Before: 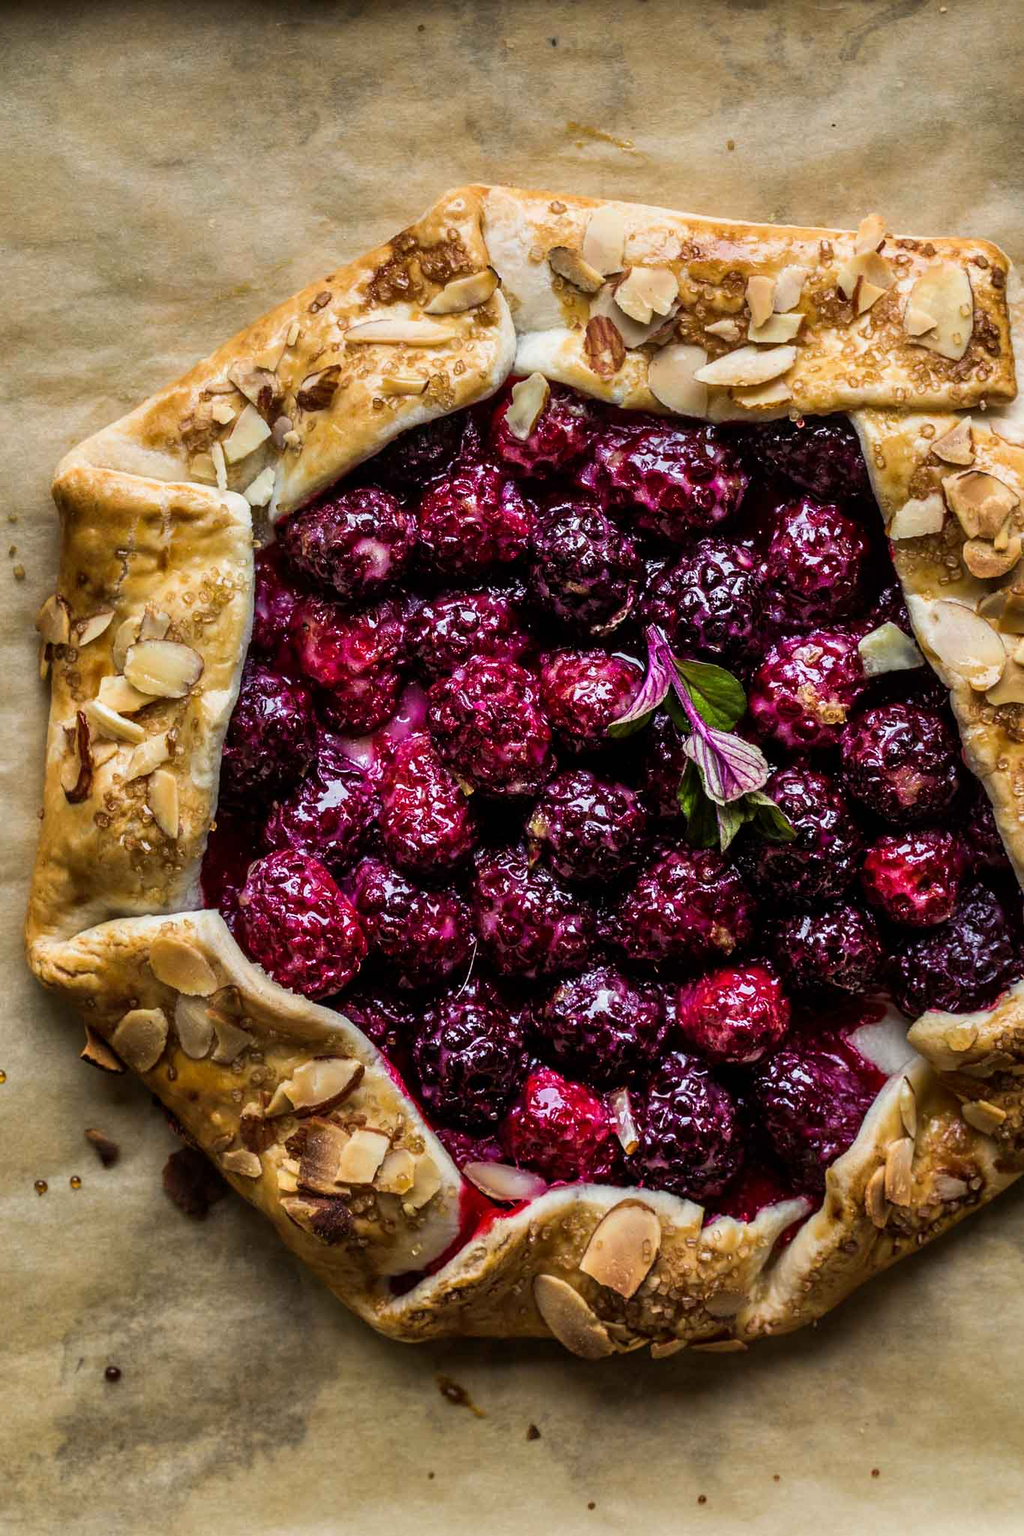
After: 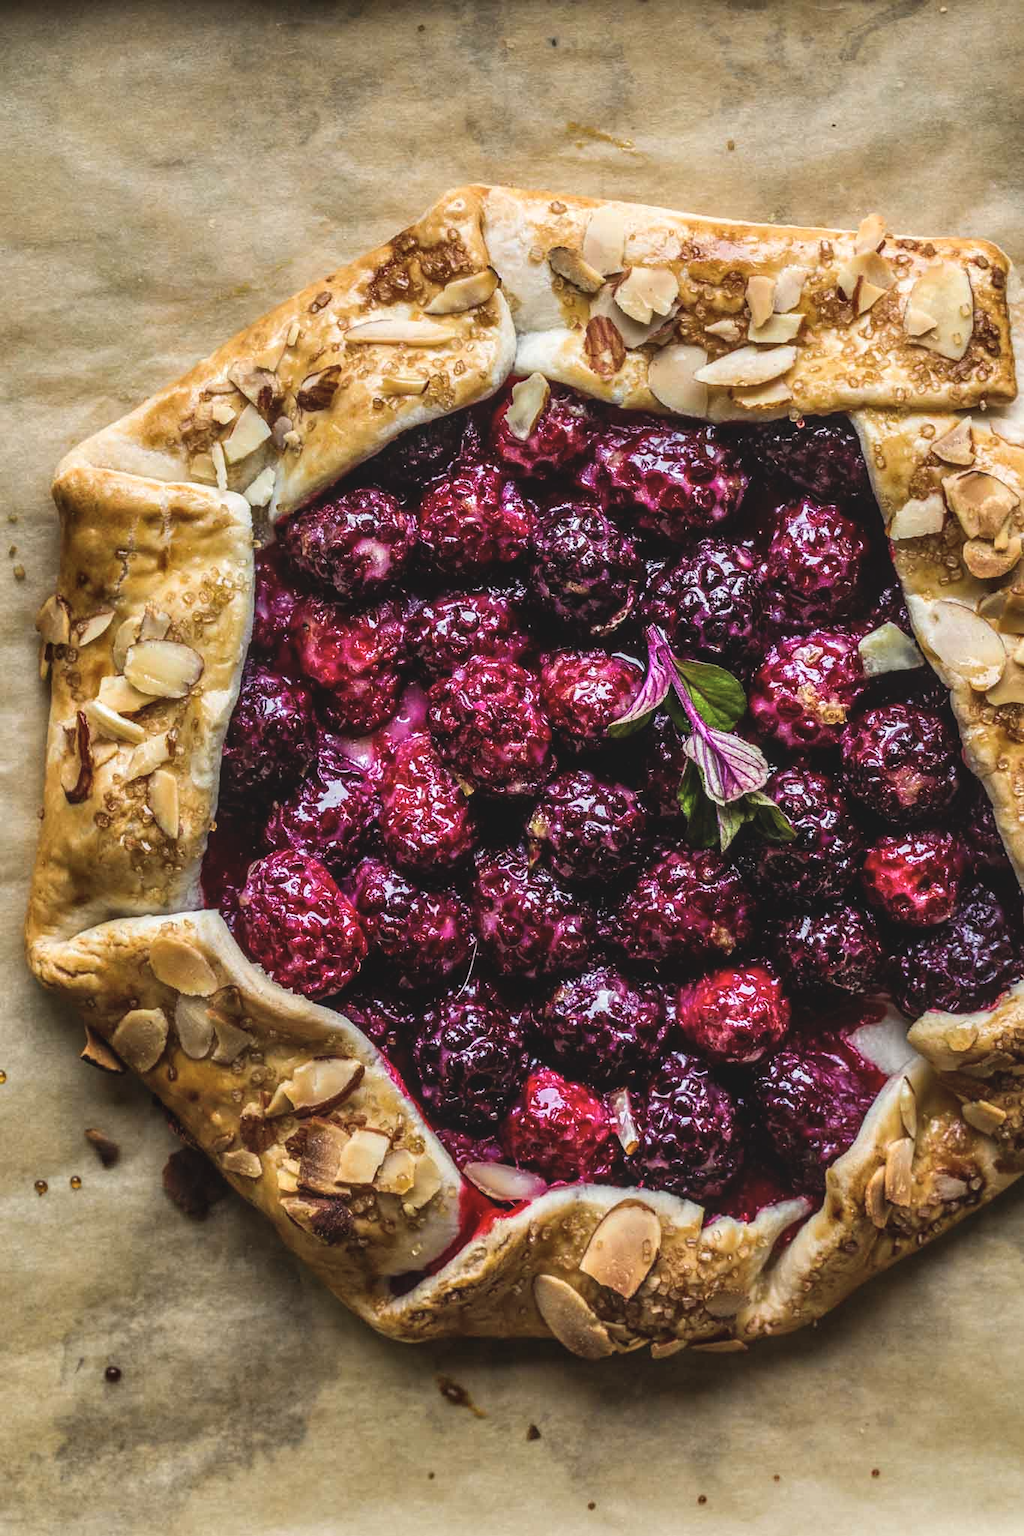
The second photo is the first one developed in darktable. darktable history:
local contrast: on, module defaults
color balance: lift [1.007, 1, 1, 1], gamma [1.097, 1, 1, 1]
